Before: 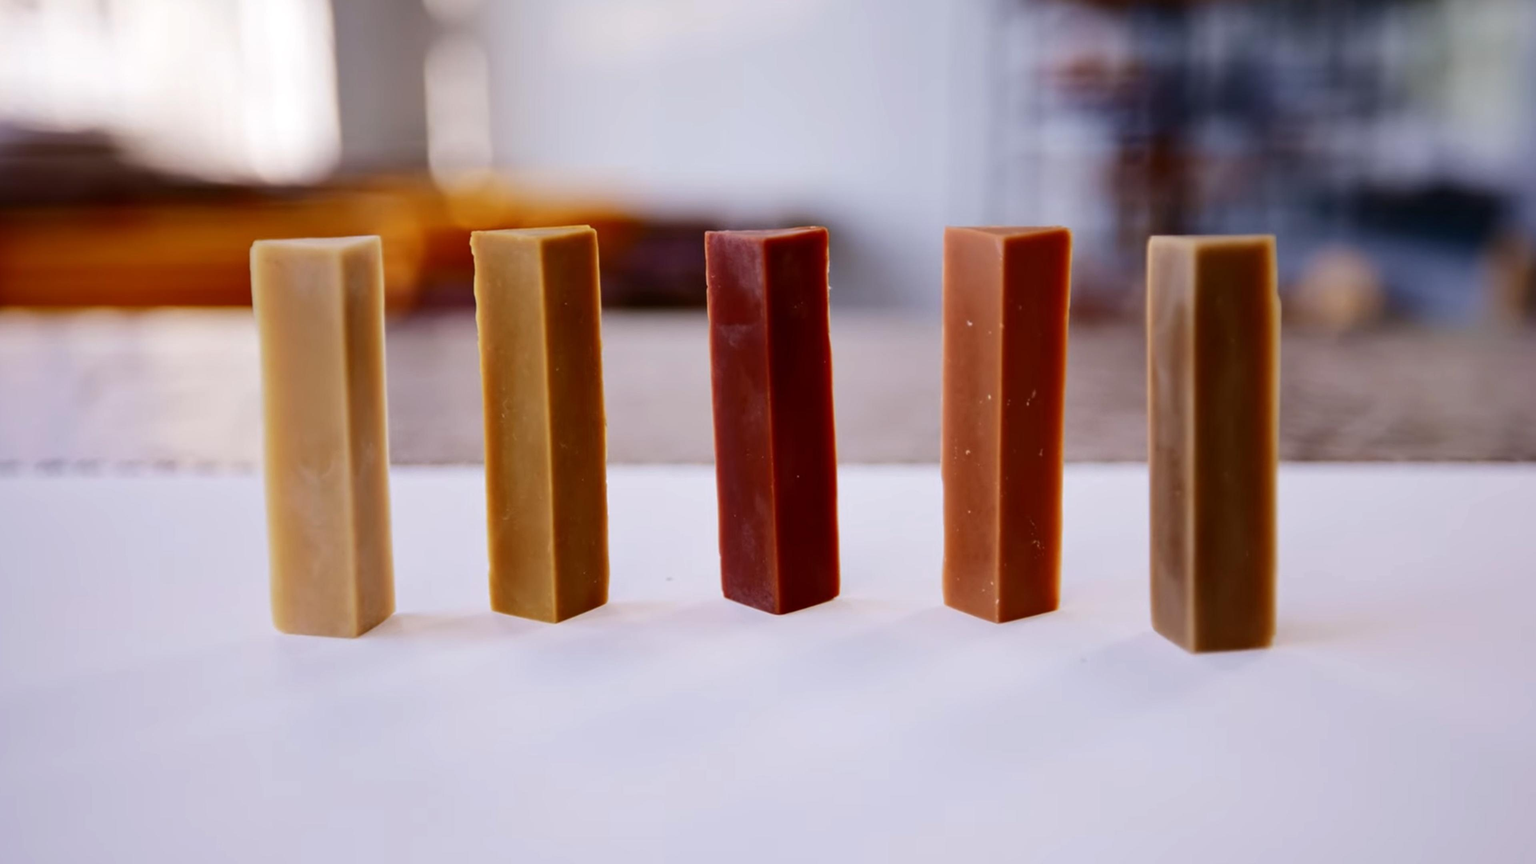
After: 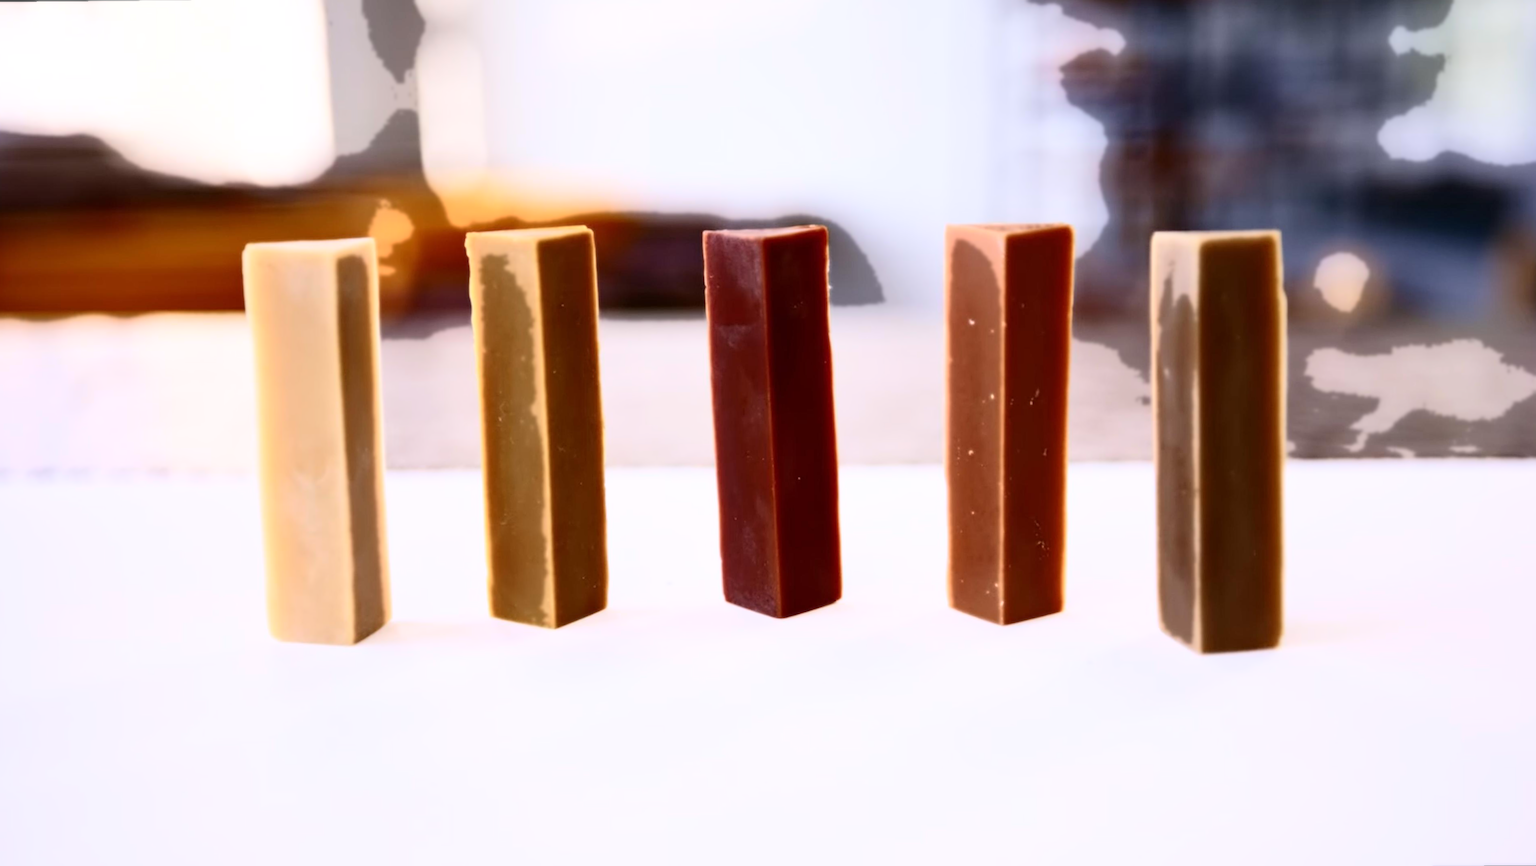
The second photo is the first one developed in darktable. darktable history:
sharpen: radius 4
bloom: size 0%, threshold 54.82%, strength 8.31%
rotate and perspective: rotation -0.45°, automatic cropping original format, crop left 0.008, crop right 0.992, crop top 0.012, crop bottom 0.988
